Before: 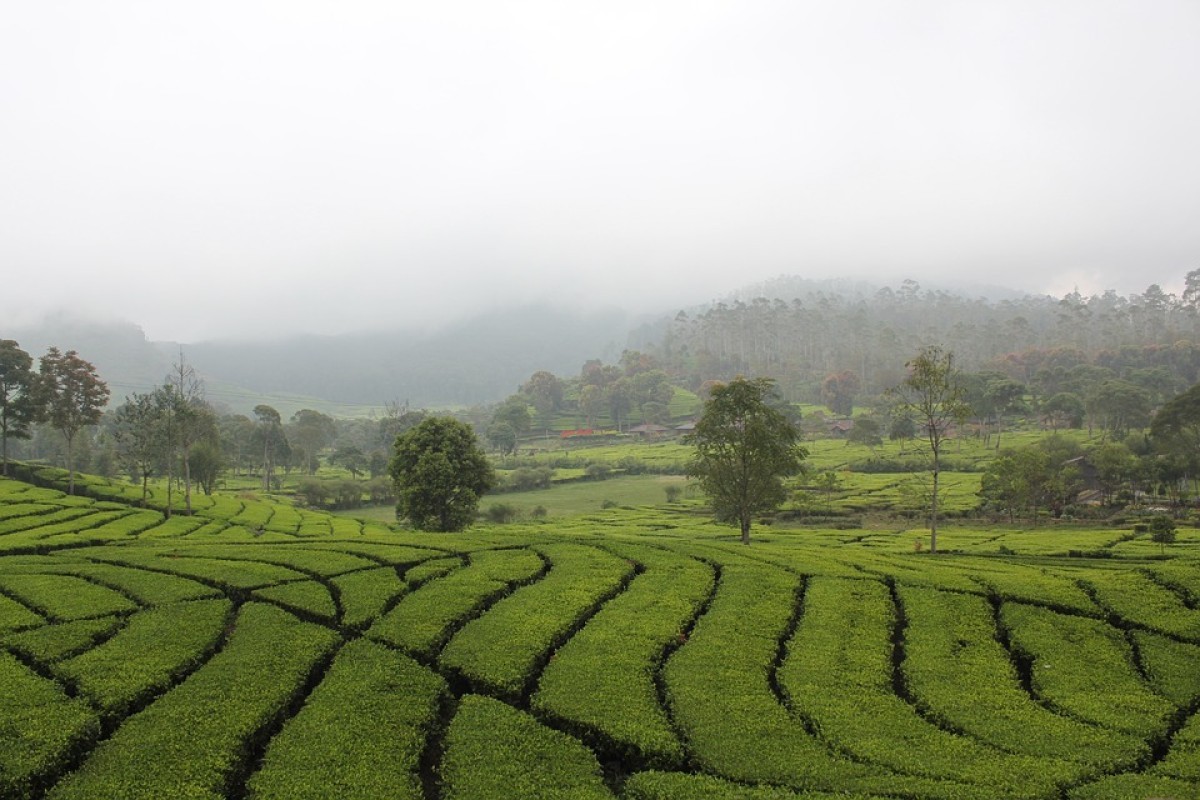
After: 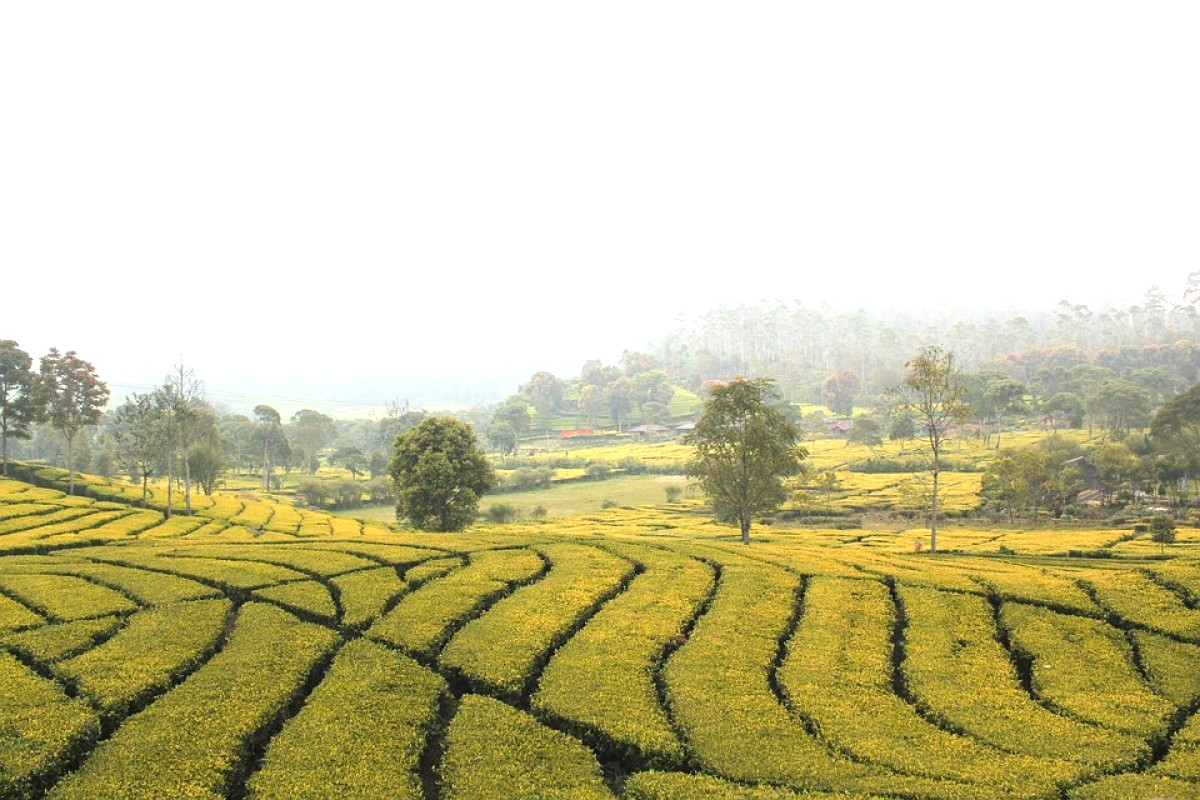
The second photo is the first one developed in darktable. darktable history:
color zones: curves: ch2 [(0, 0.5) (0.143, 0.5) (0.286, 0.416) (0.429, 0.5) (0.571, 0.5) (0.714, 0.5) (0.857, 0.5) (1, 0.5)]
exposure: black level correction 0, exposure 1.388 EV, compensate exposure bias true, compensate highlight preservation false
